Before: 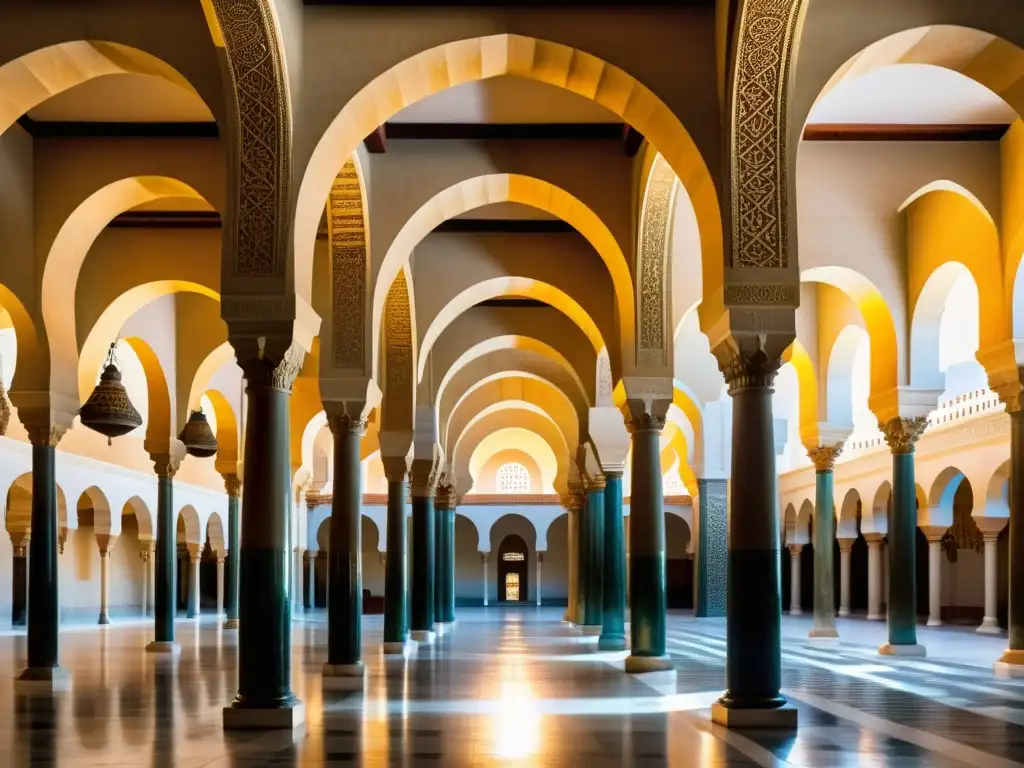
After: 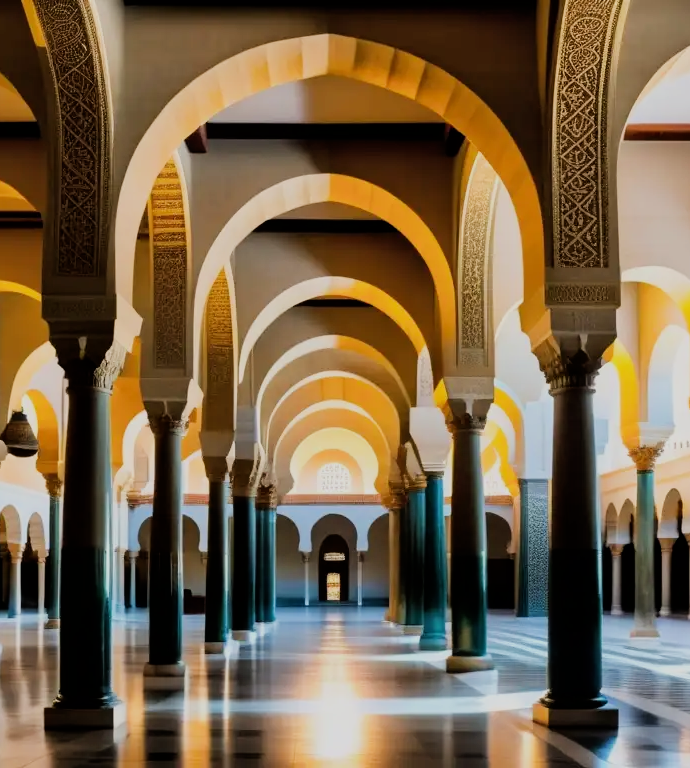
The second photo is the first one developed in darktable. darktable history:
filmic rgb: black relative exposure -7.65 EV, white relative exposure 4.56 EV, hardness 3.61, contrast 1.116, iterations of high-quality reconstruction 0
crop and rotate: left 17.535%, right 15.08%
